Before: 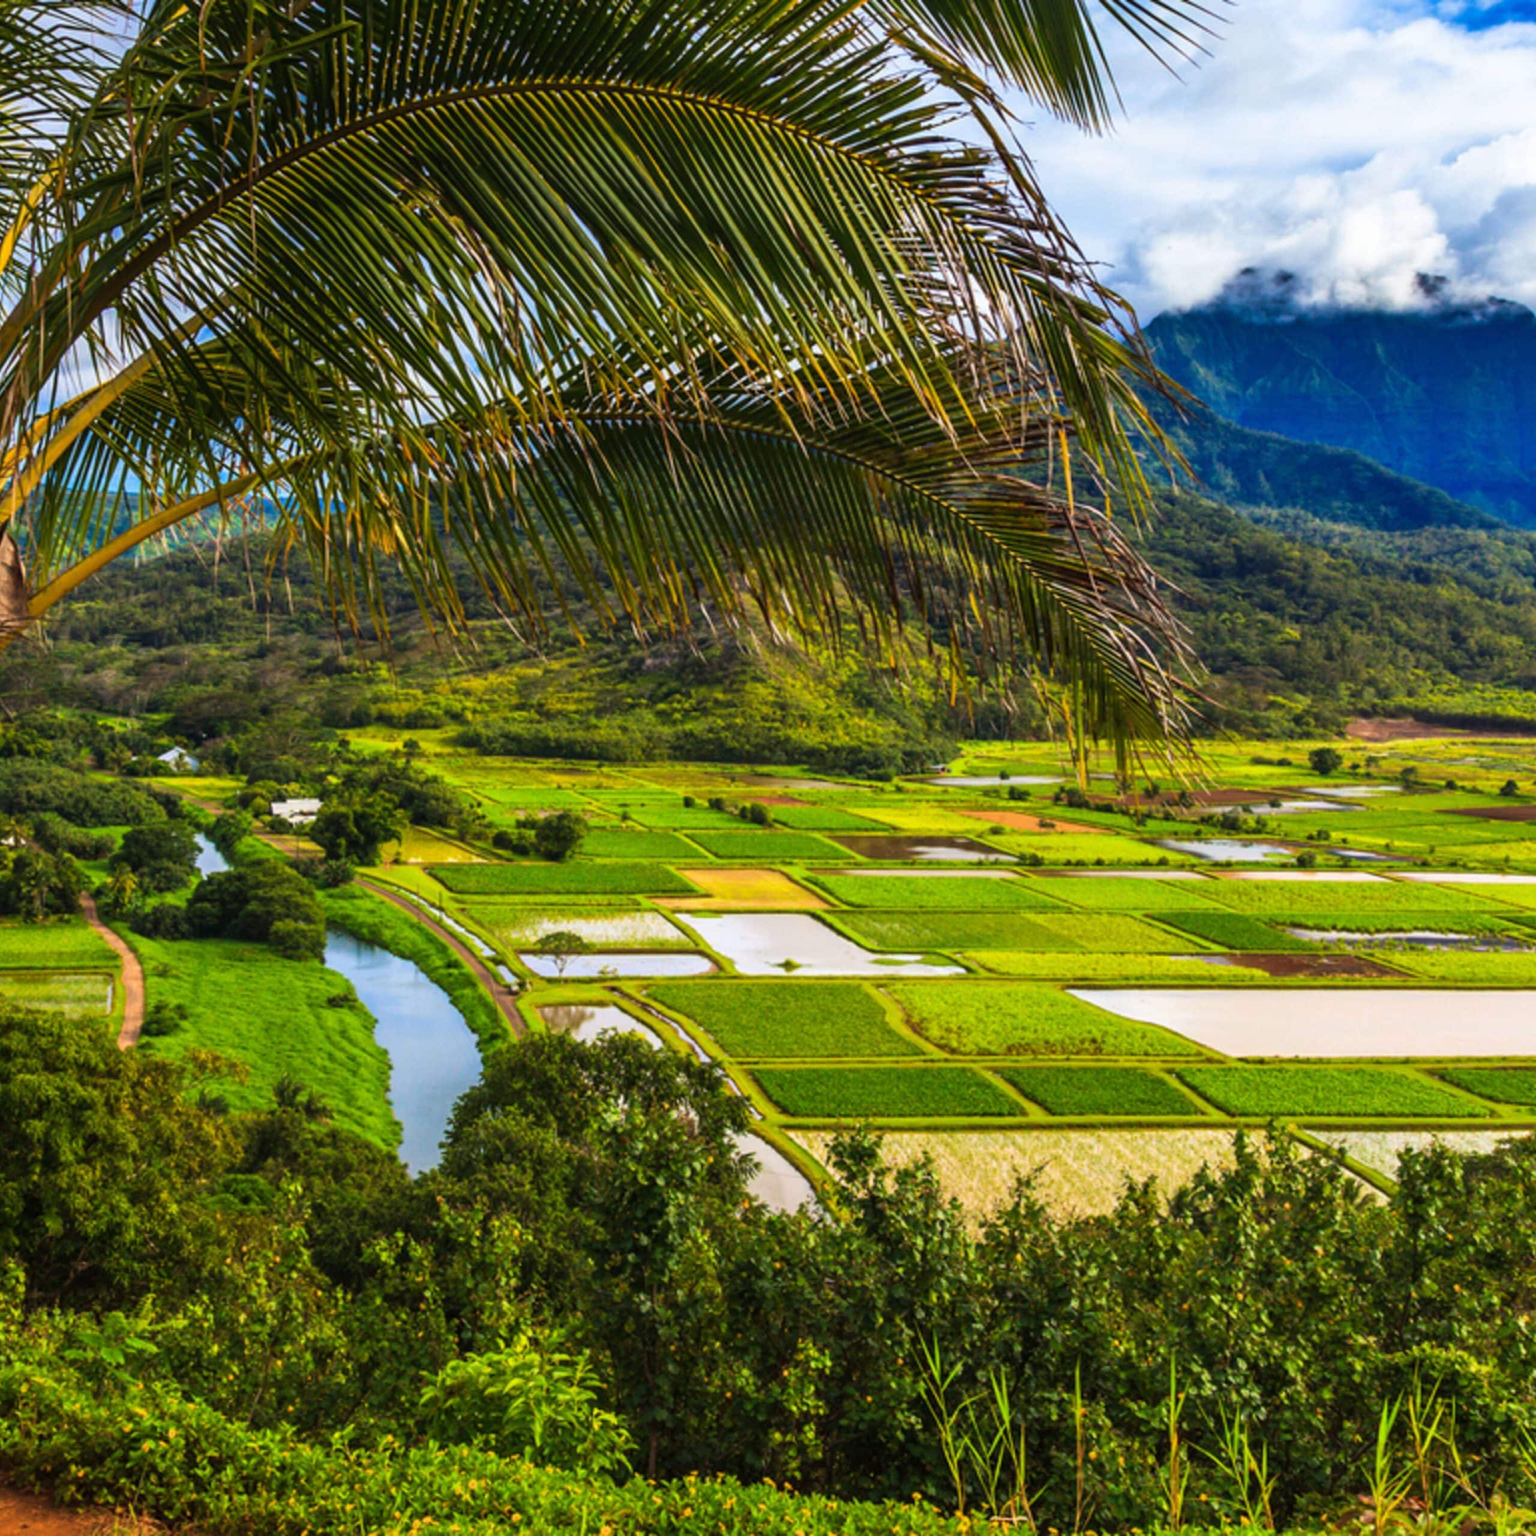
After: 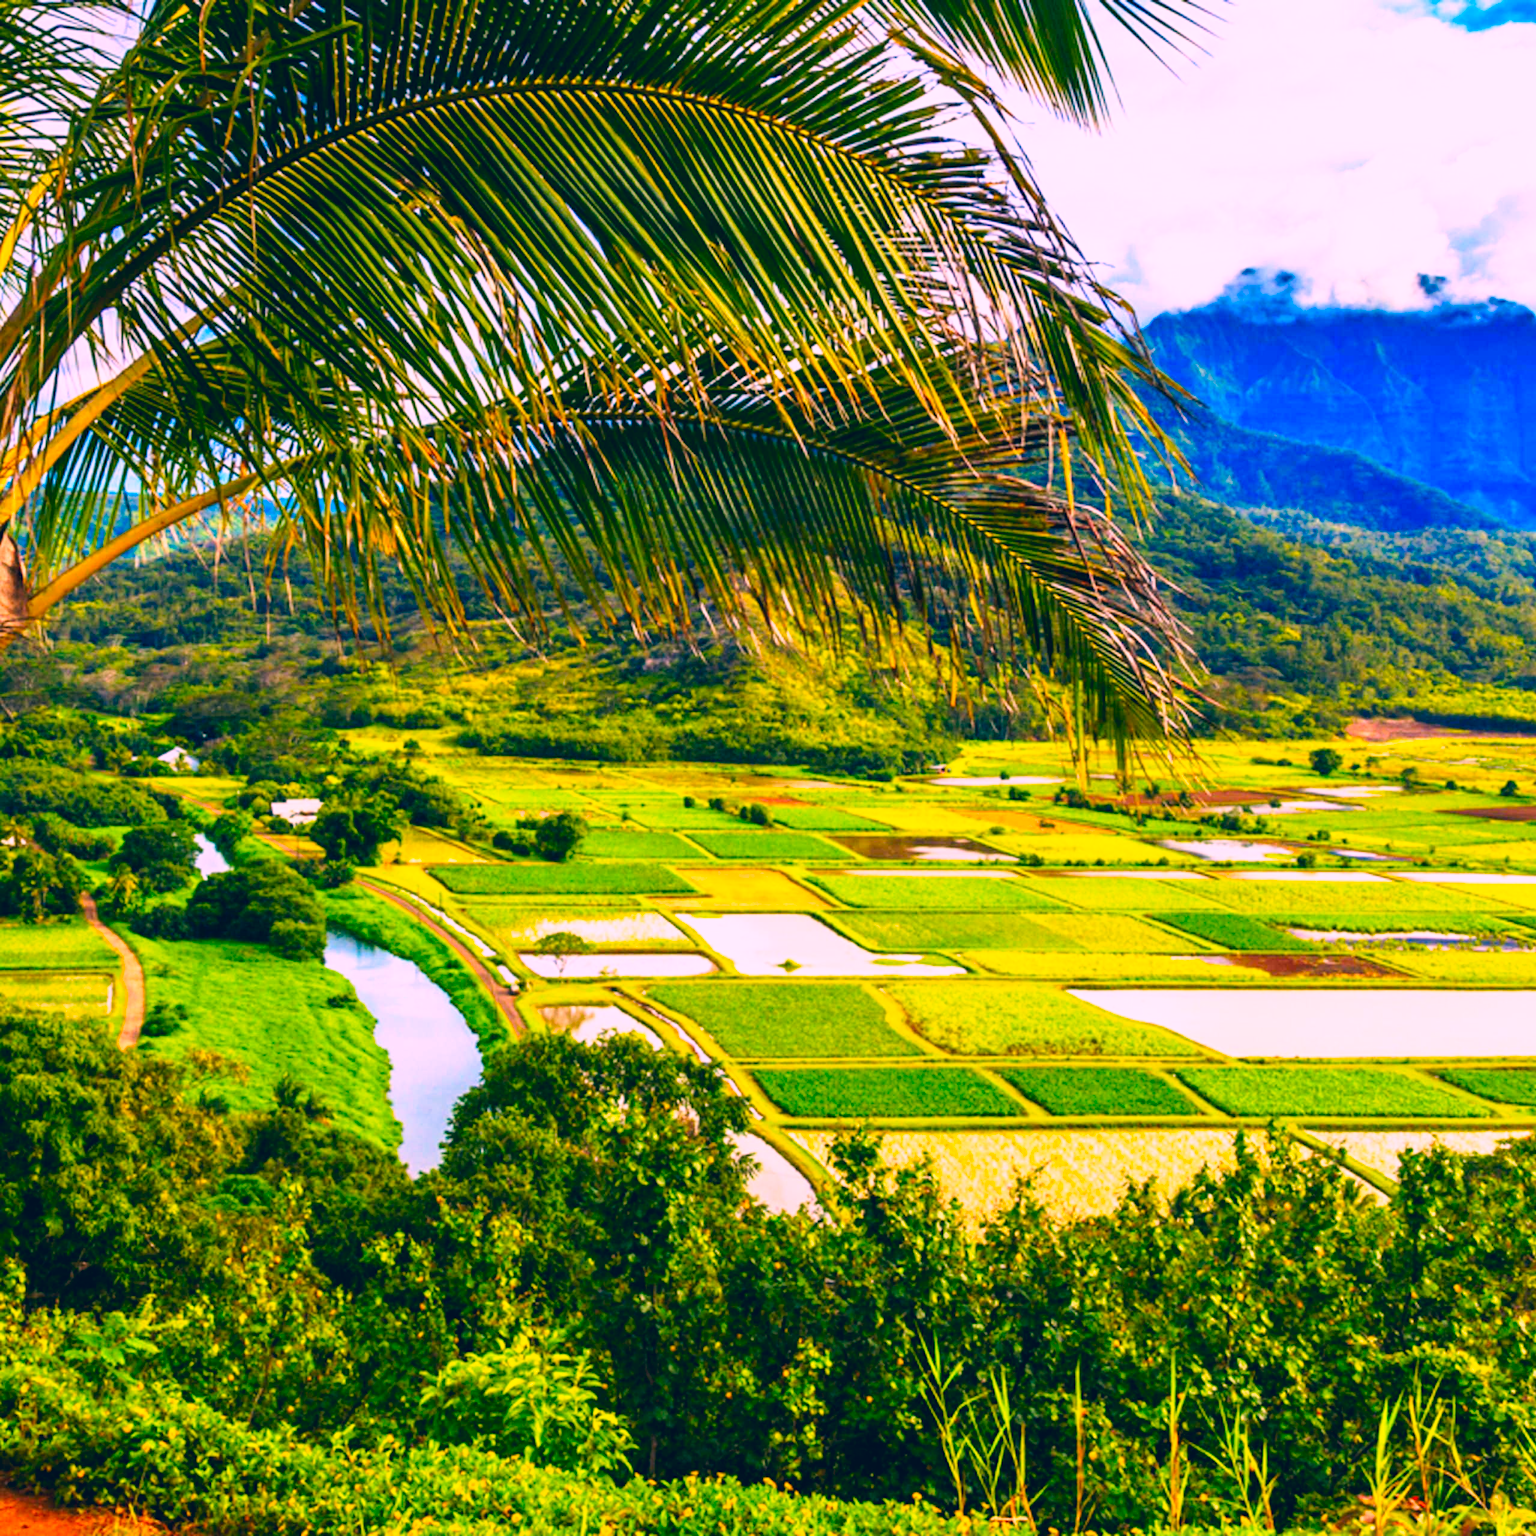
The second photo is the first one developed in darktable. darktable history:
exposure: compensate highlight preservation false
color correction: highlights a* 17.03, highlights b* 0.205, shadows a* -15.38, shadows b* -14.56, saturation 1.5
base curve: curves: ch0 [(0, 0) (0.005, 0.002) (0.15, 0.3) (0.4, 0.7) (0.75, 0.95) (1, 1)], preserve colors none
